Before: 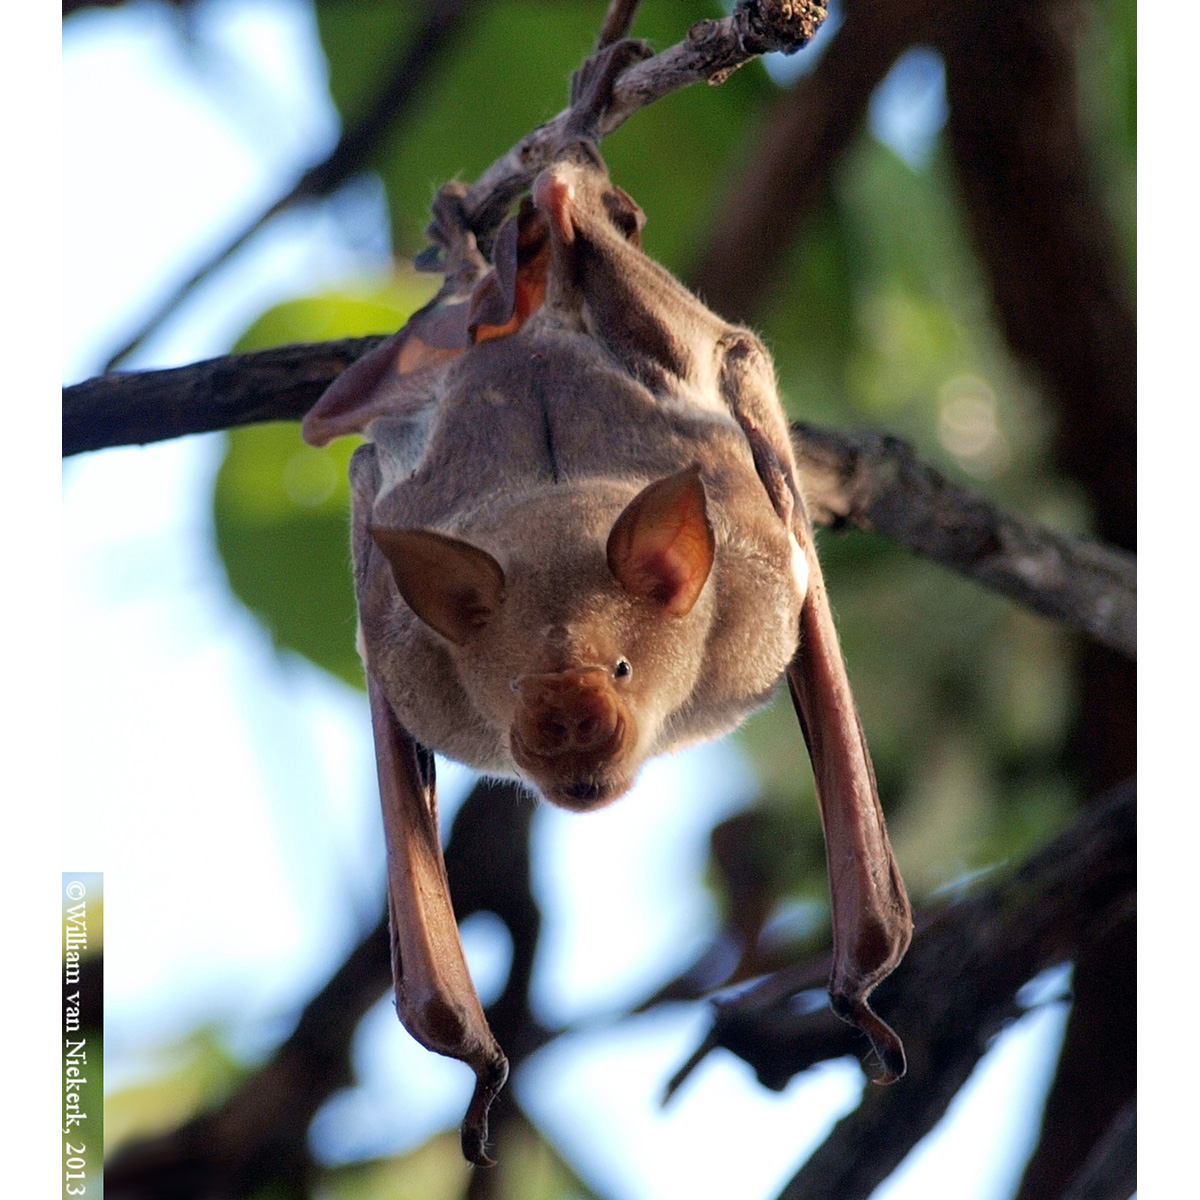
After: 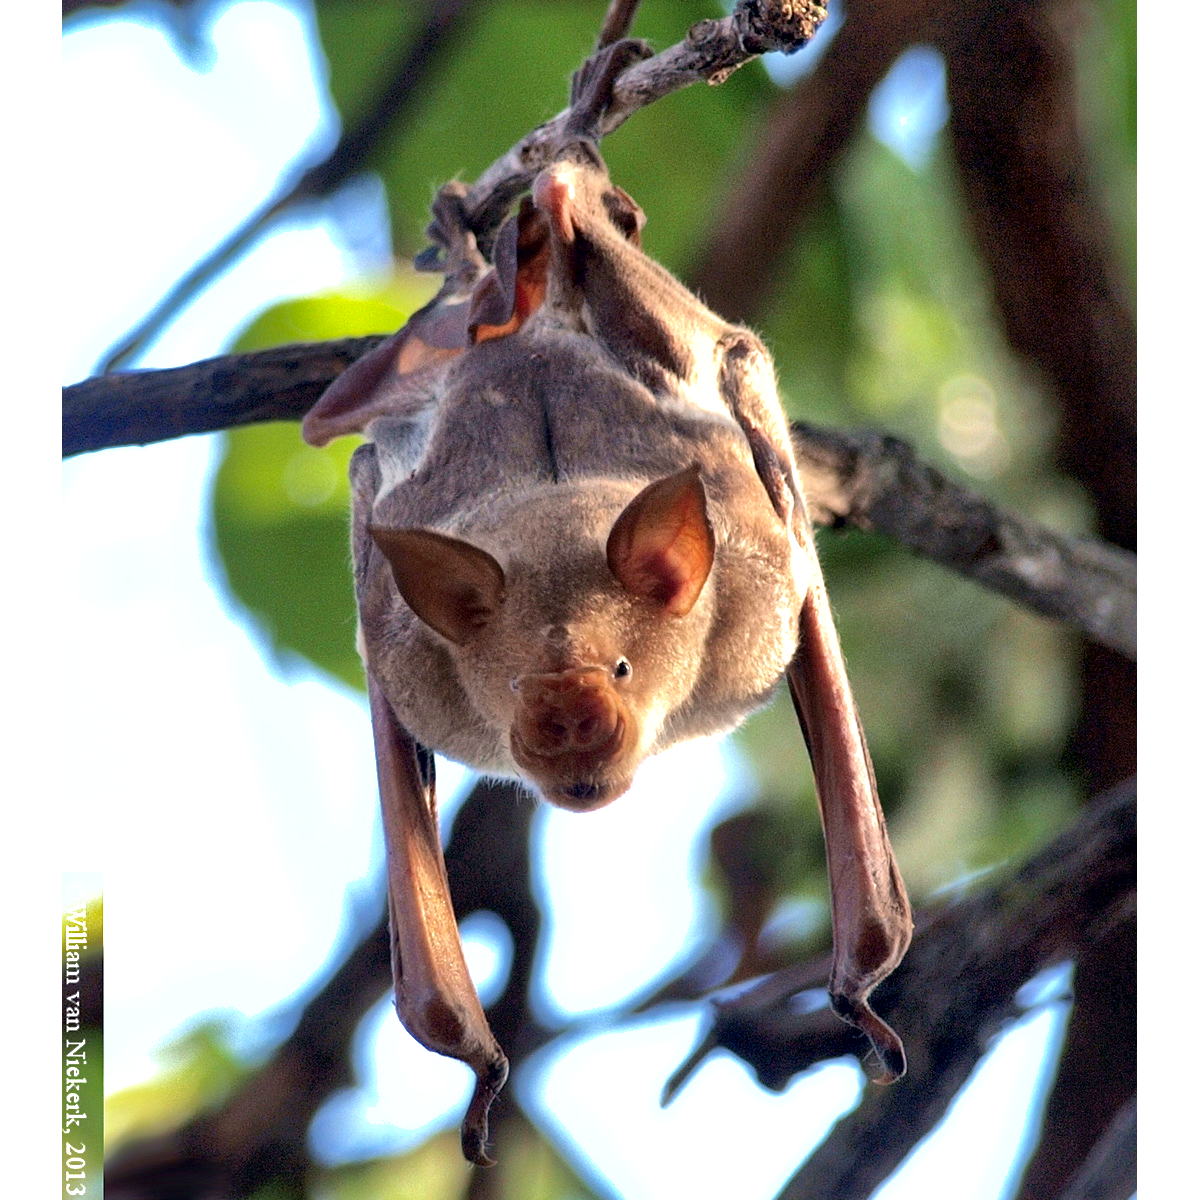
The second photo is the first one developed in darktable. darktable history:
tone equalizer: -7 EV 0.129 EV, edges refinement/feathering 500, mask exposure compensation -1.57 EV, preserve details no
shadows and highlights: on, module defaults
local contrast: mode bilateral grid, contrast 25, coarseness 60, detail 150%, midtone range 0.2
exposure: black level correction 0, exposure 0.699 EV, compensate highlight preservation false
